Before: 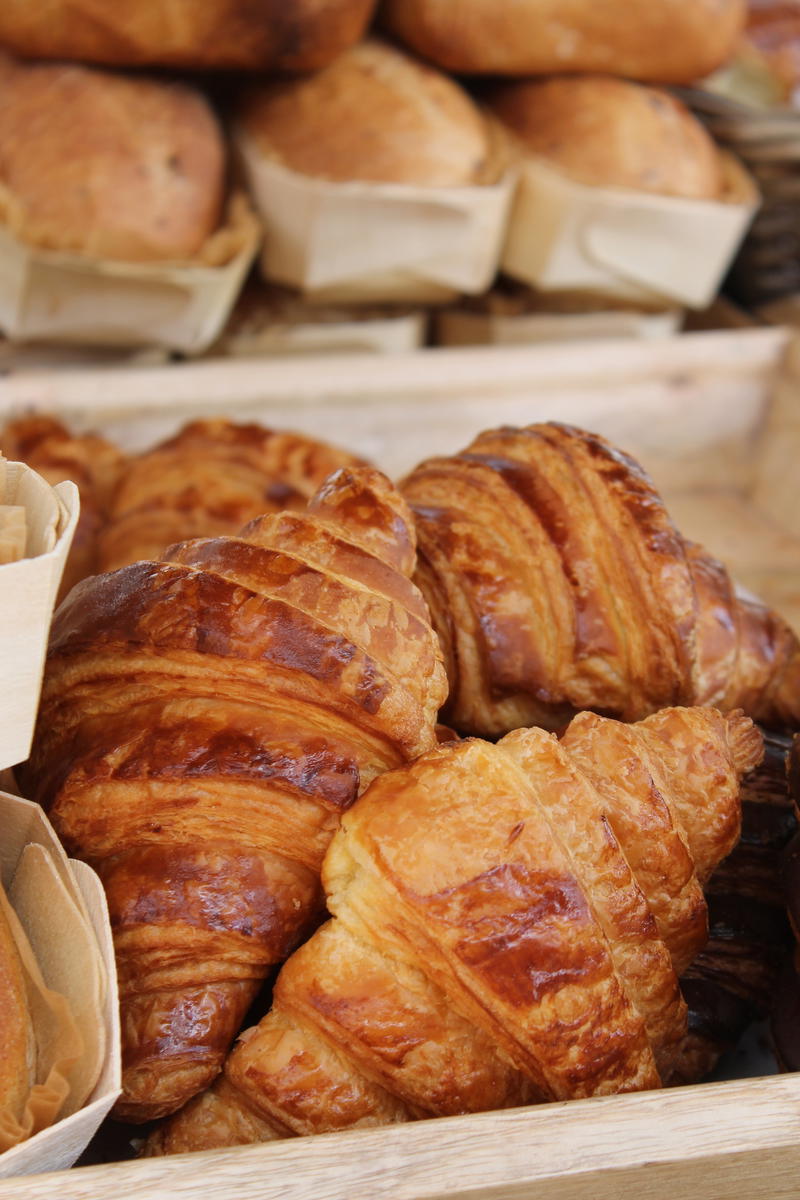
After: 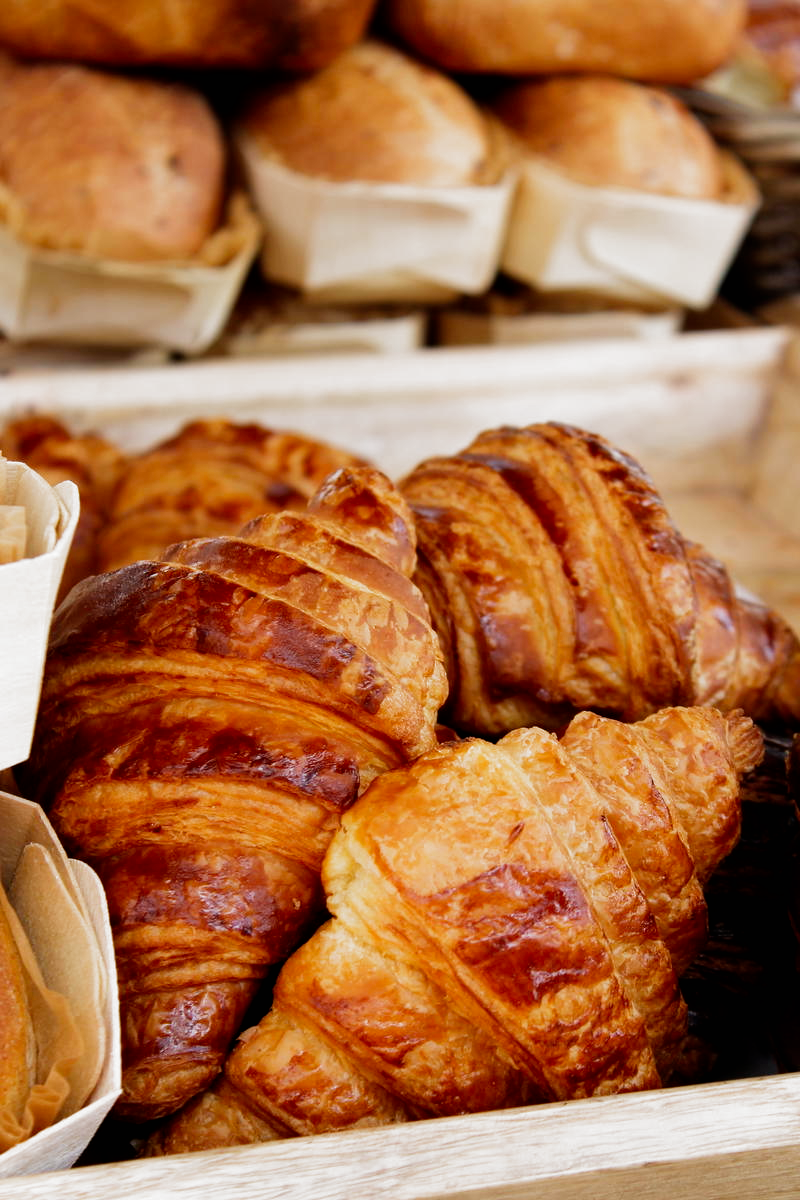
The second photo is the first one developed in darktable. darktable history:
filmic rgb: black relative exposure -8.2 EV, white relative exposure 2.2 EV, threshold 3 EV, hardness 7.11, latitude 75%, contrast 1.325, highlights saturation mix -2%, shadows ↔ highlights balance 30%, preserve chrominance no, color science v5 (2021), contrast in shadows safe, contrast in highlights safe, enable highlight reconstruction true
